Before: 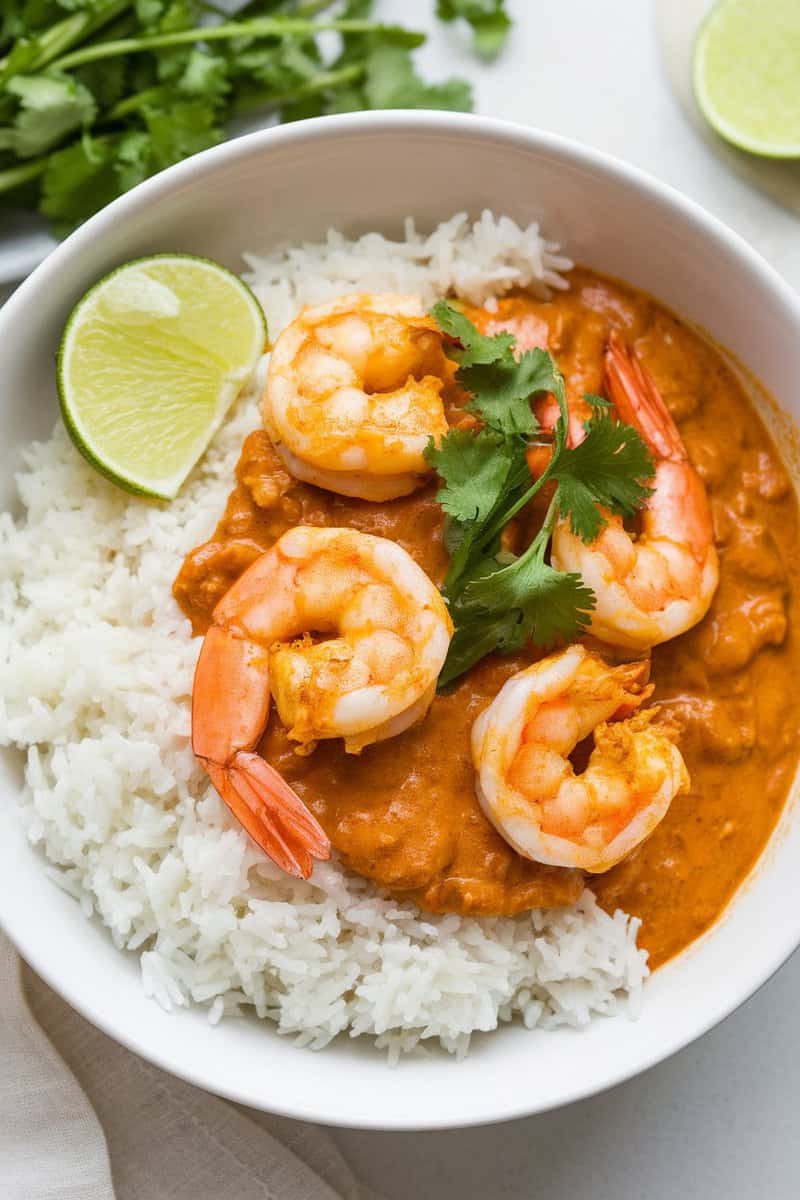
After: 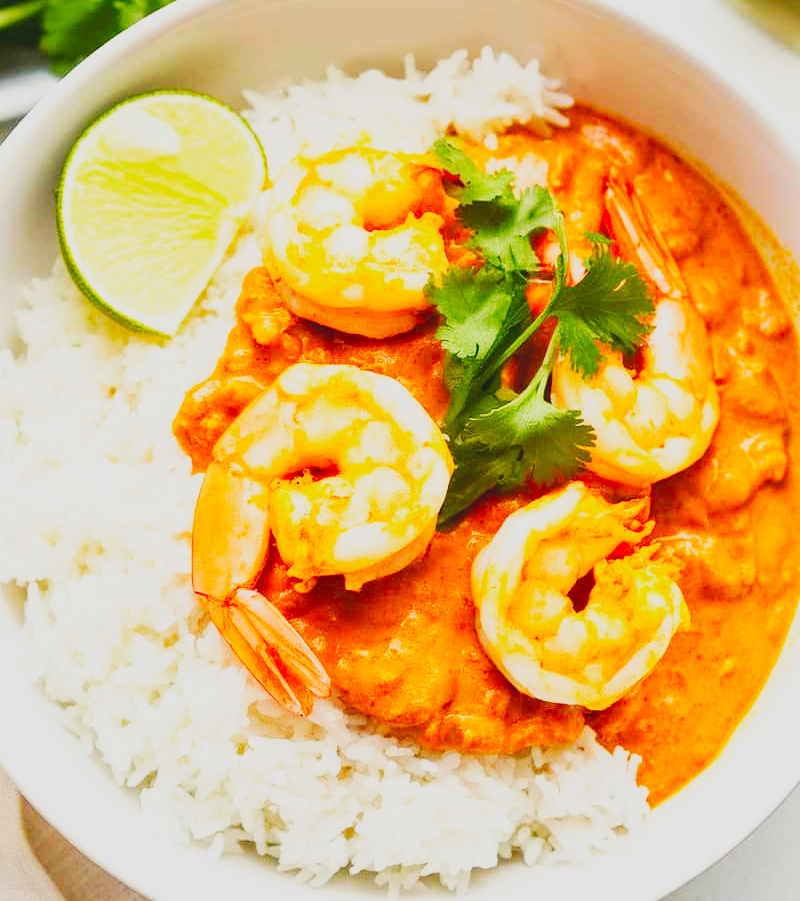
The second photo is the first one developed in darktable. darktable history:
crop: top 13.646%, bottom 11.211%
contrast brightness saturation: contrast -0.197, saturation 0.185
color balance rgb: highlights gain › chroma 3.101%, highlights gain › hue 76.43°, perceptual saturation grading › global saturation 0.741%
base curve: curves: ch0 [(0, 0) (0.007, 0.004) (0.027, 0.03) (0.046, 0.07) (0.207, 0.54) (0.442, 0.872) (0.673, 0.972) (1, 1)], preserve colors none
